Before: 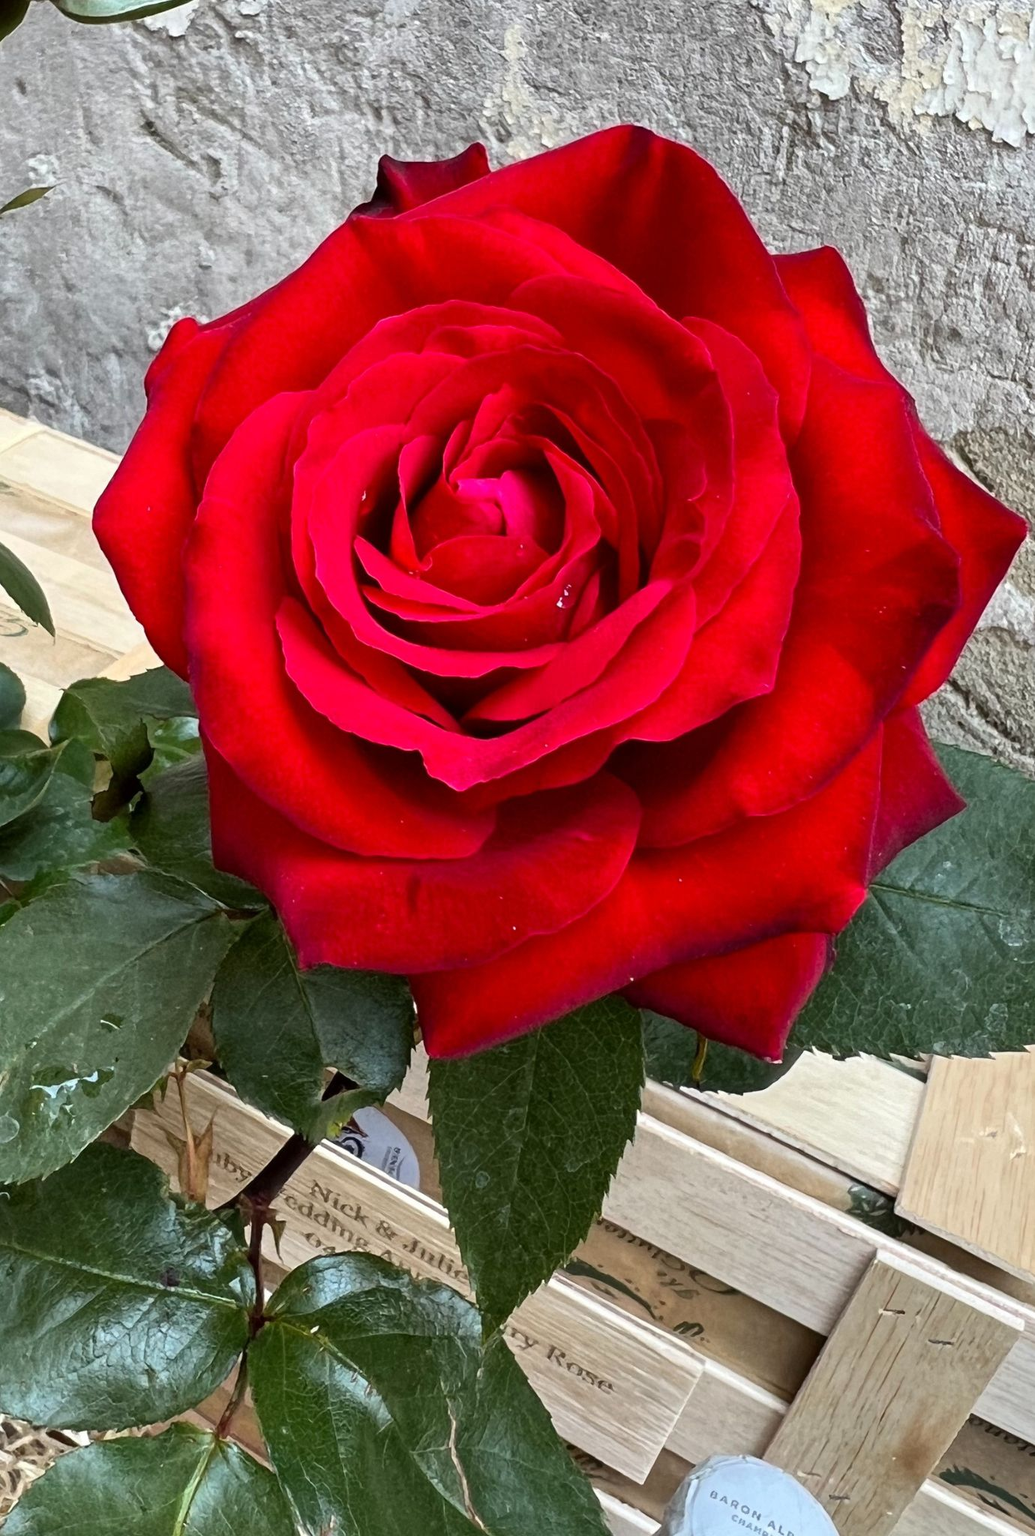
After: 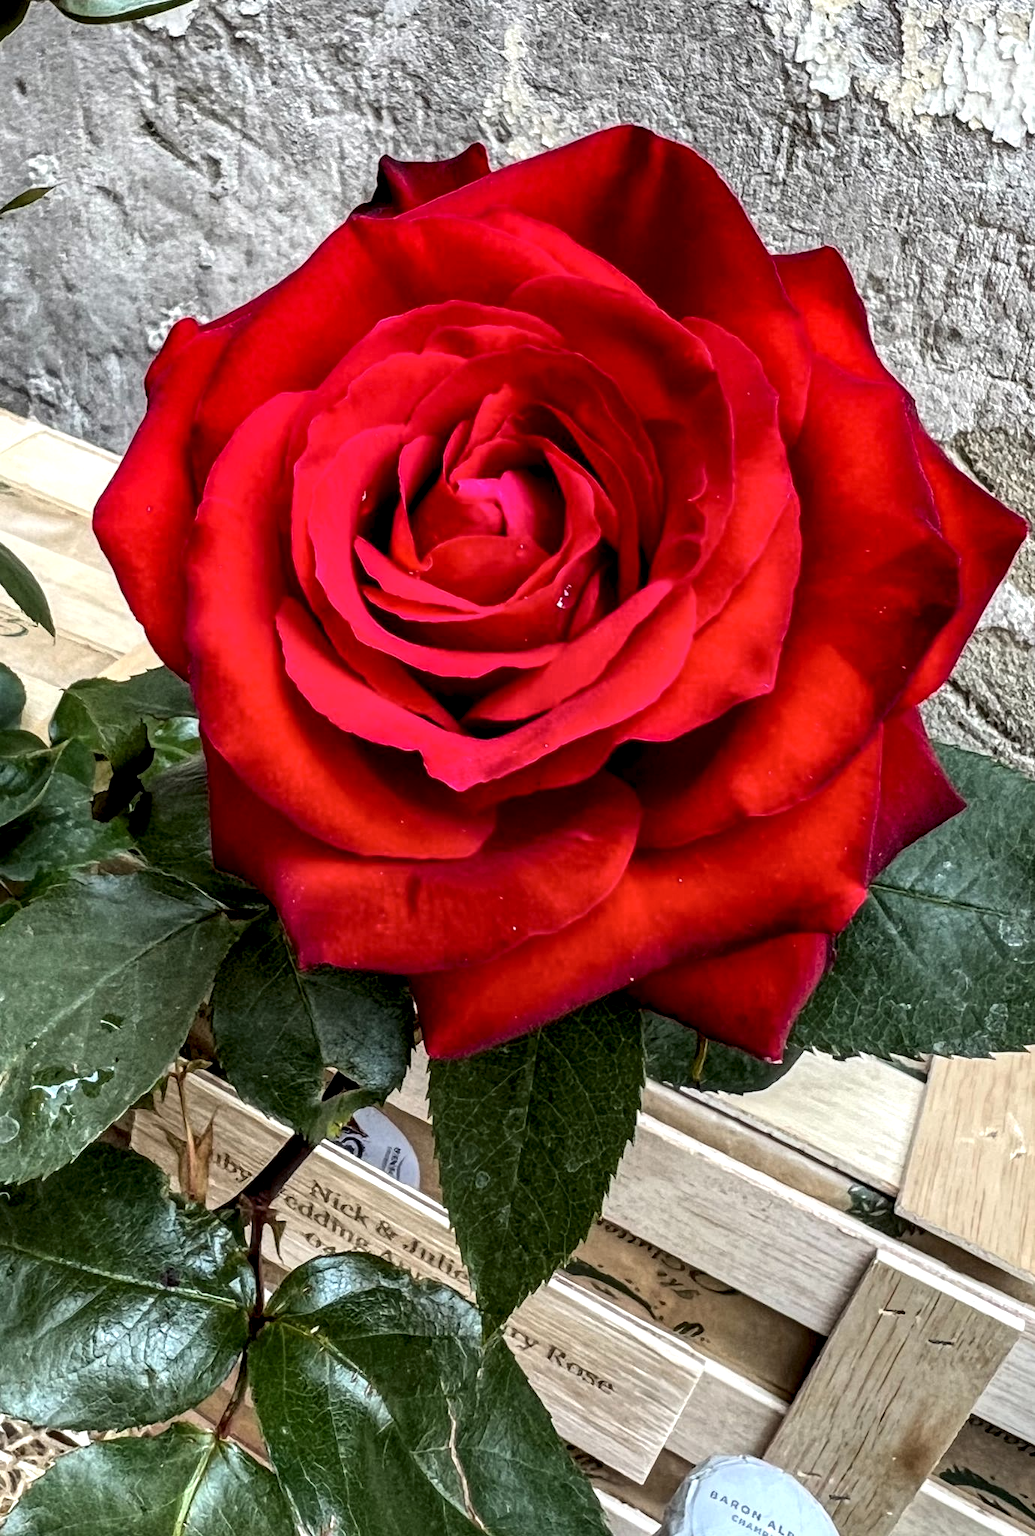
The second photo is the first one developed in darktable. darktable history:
local contrast: highlights 22%, shadows 69%, detail 170%
